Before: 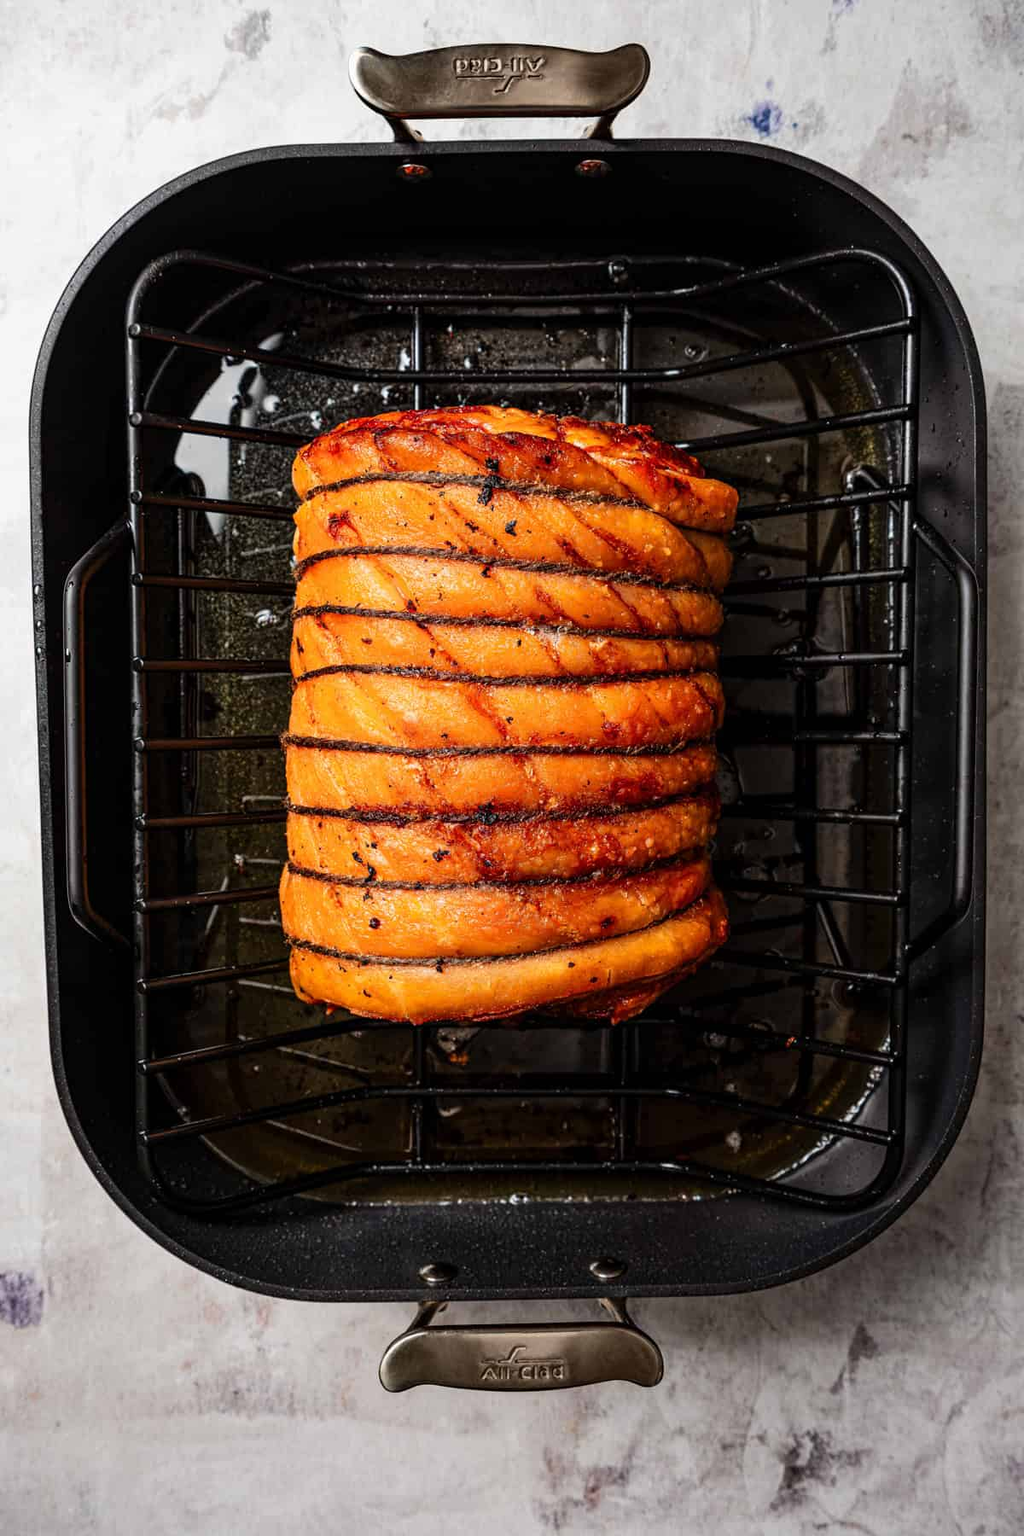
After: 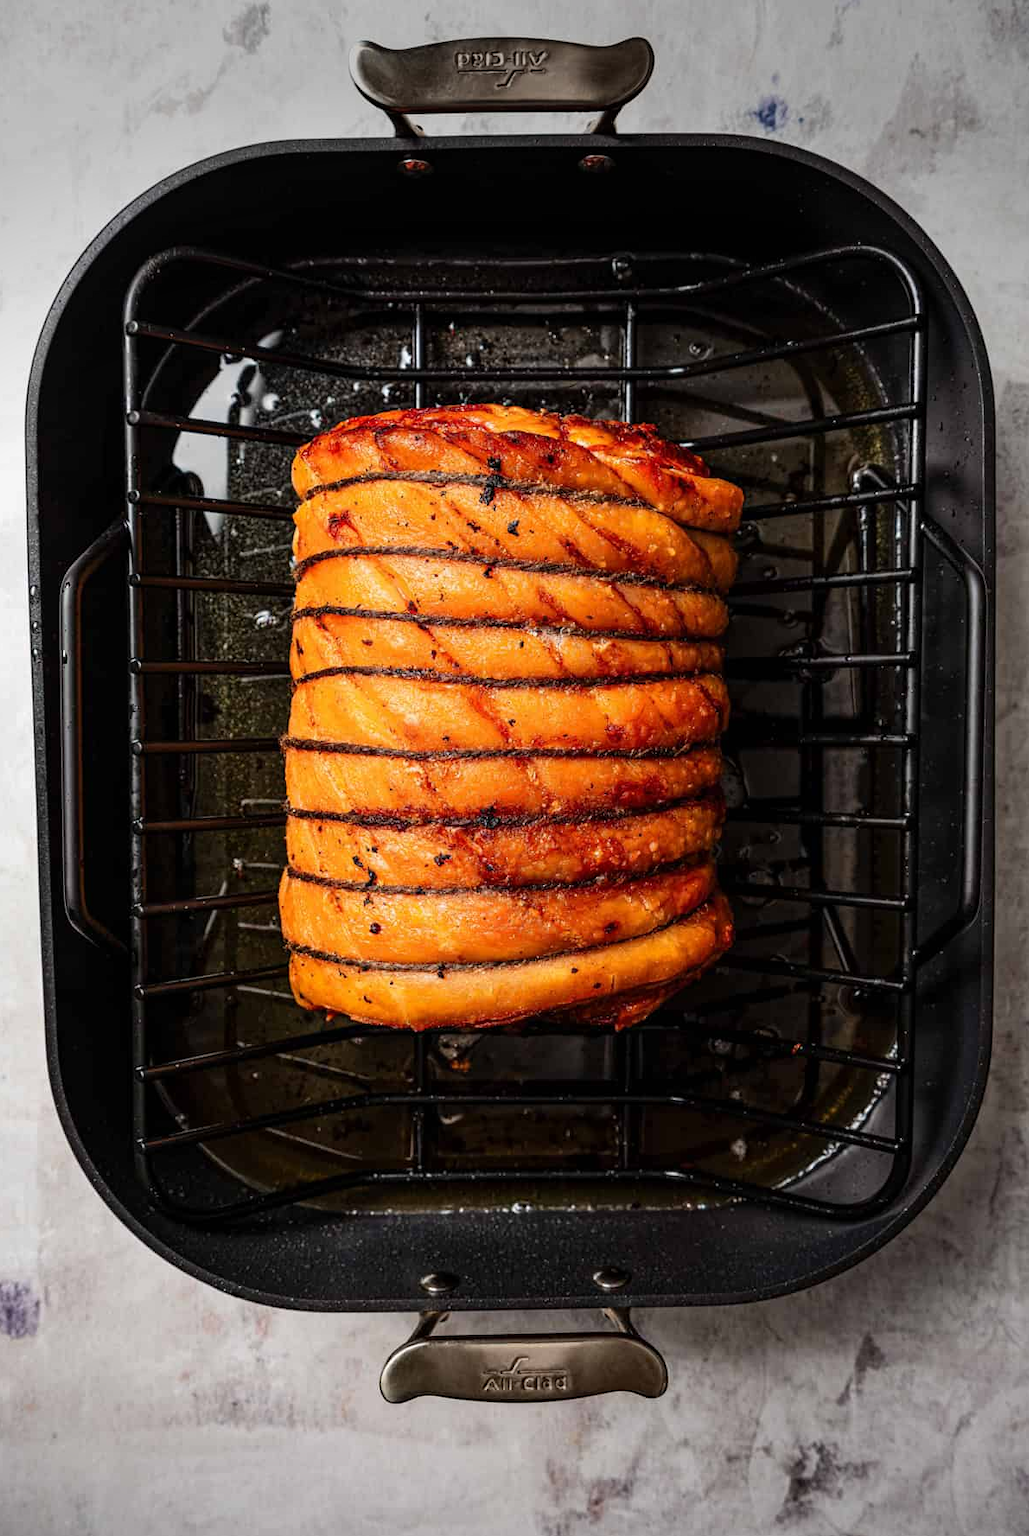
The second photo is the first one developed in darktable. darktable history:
vignetting: fall-off start 100.19%, brightness -0.43, saturation -0.201, center (-0.037, 0.148), width/height ratio 1.306
crop: left 0.459%, top 0.492%, right 0.229%, bottom 0.772%
